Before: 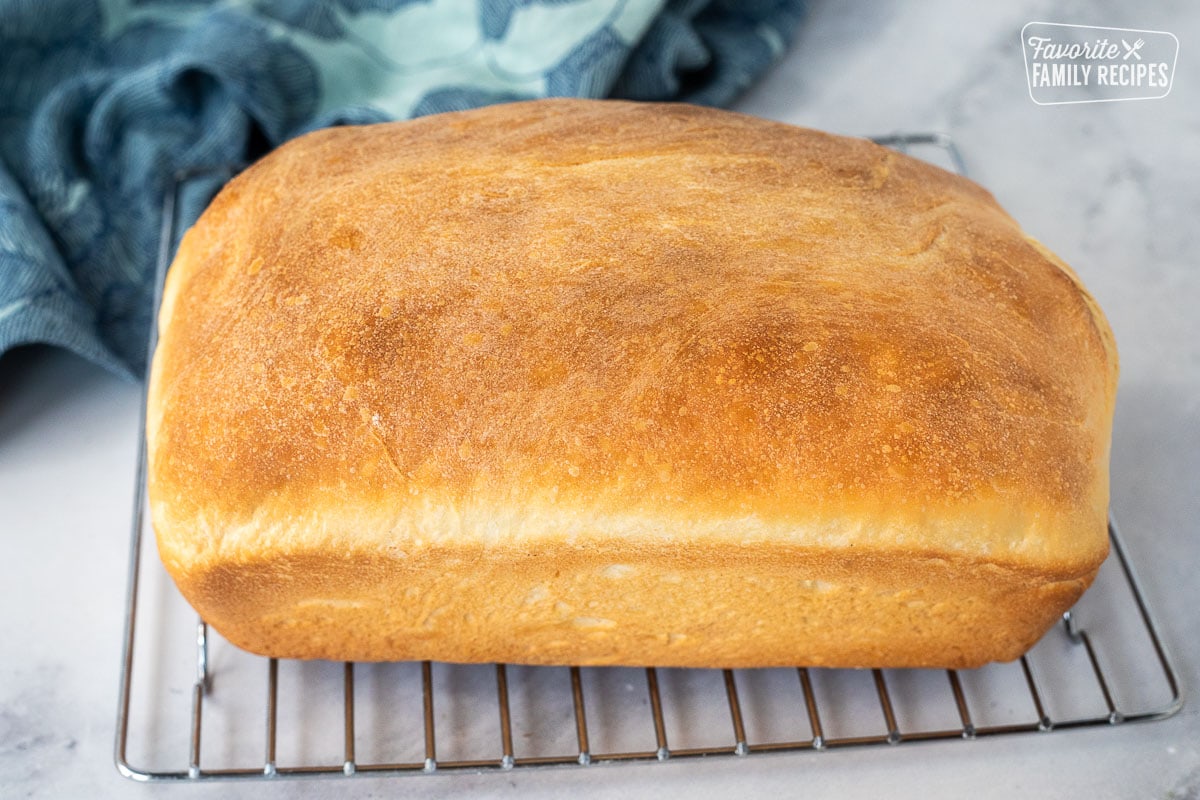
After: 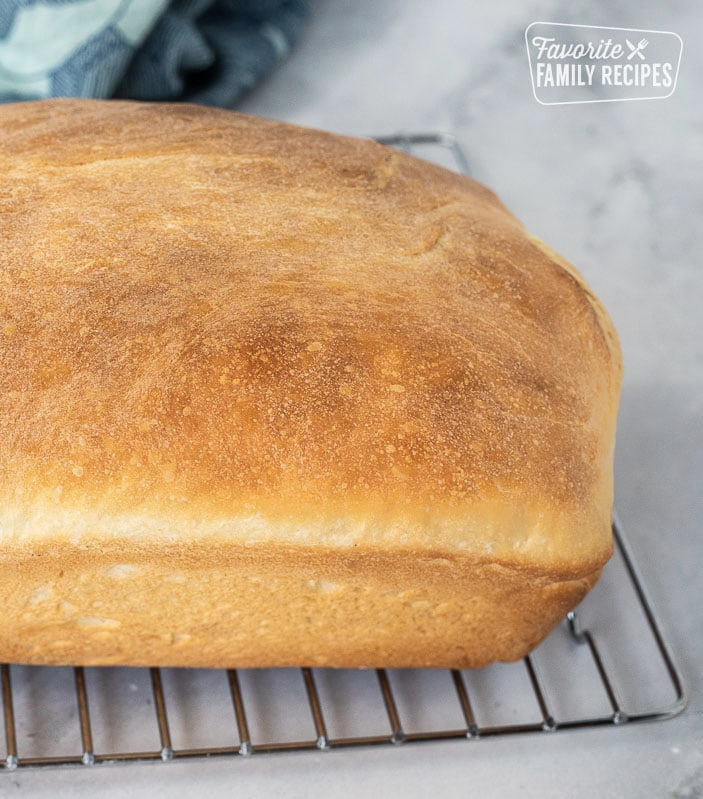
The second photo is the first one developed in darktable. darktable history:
color balance rgb: global vibrance -1%, saturation formula JzAzBz (2021)
contrast brightness saturation: saturation -0.17
crop: left 41.402%
